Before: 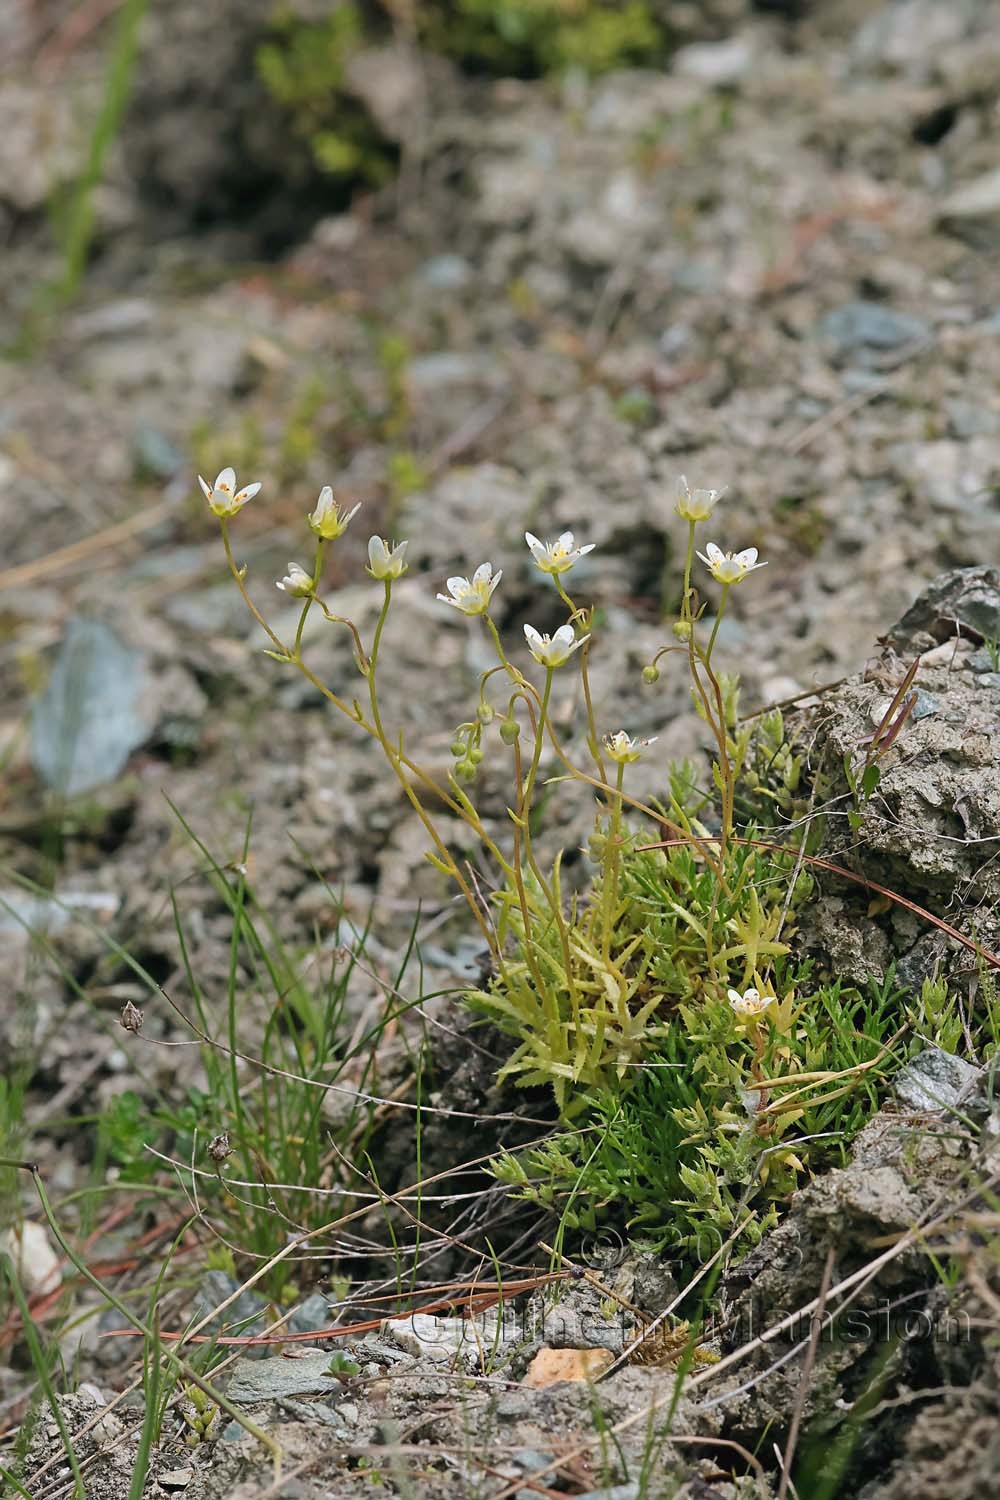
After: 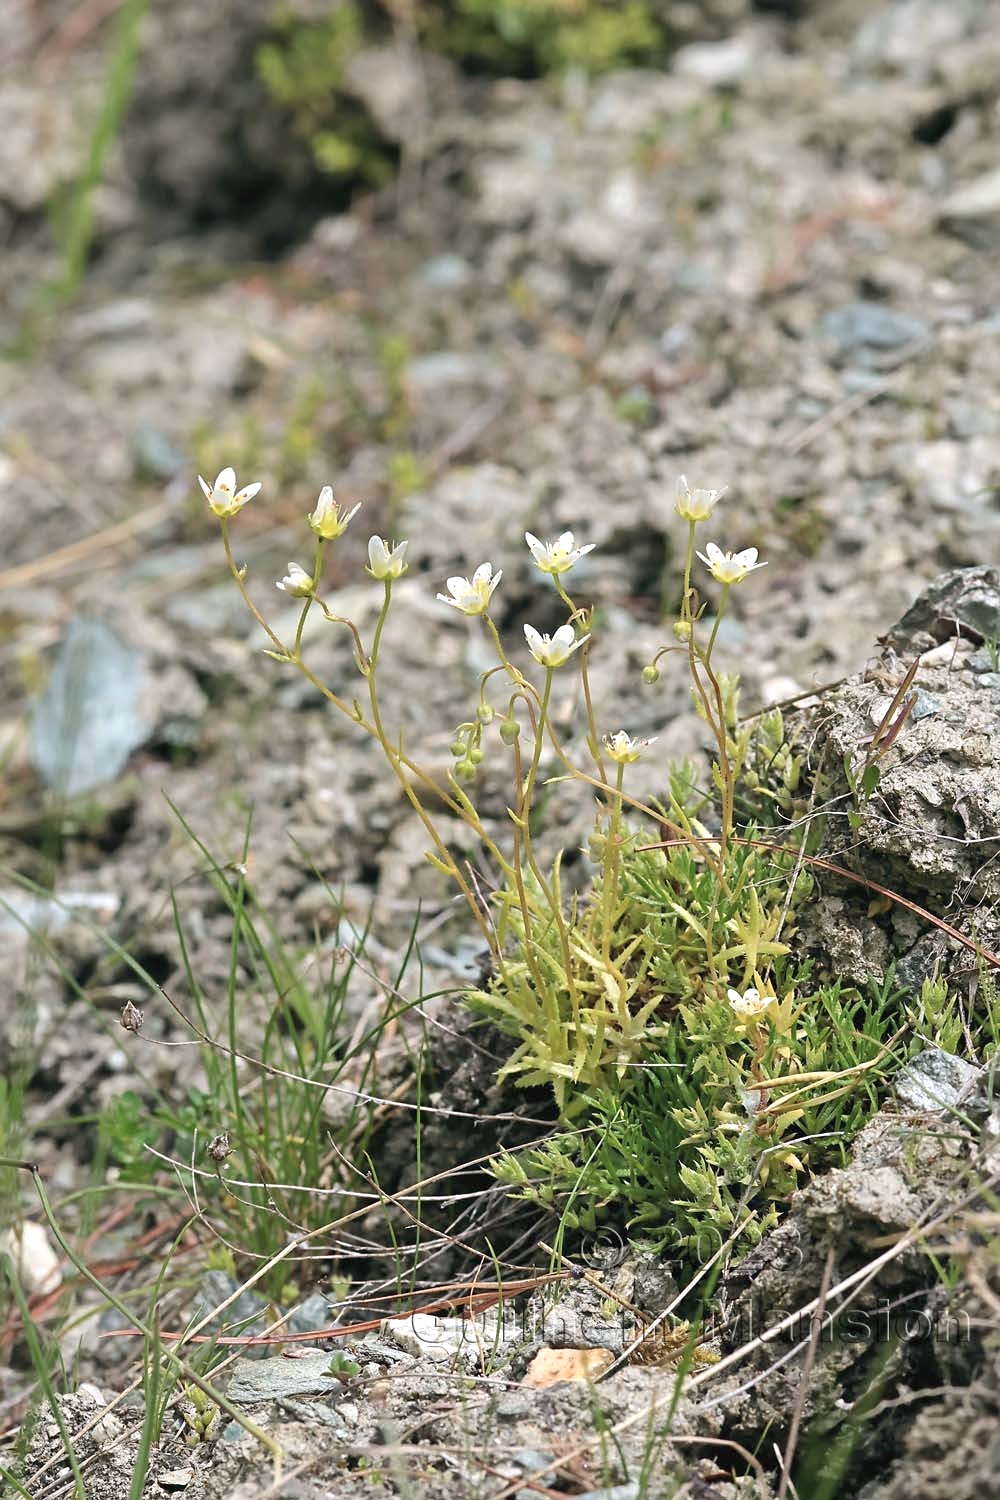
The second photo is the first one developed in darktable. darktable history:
contrast brightness saturation: saturation -0.177
exposure: exposure 0.609 EV, compensate exposure bias true, compensate highlight preservation false
shadows and highlights: shadows 31.37, highlights 1.63, soften with gaussian
